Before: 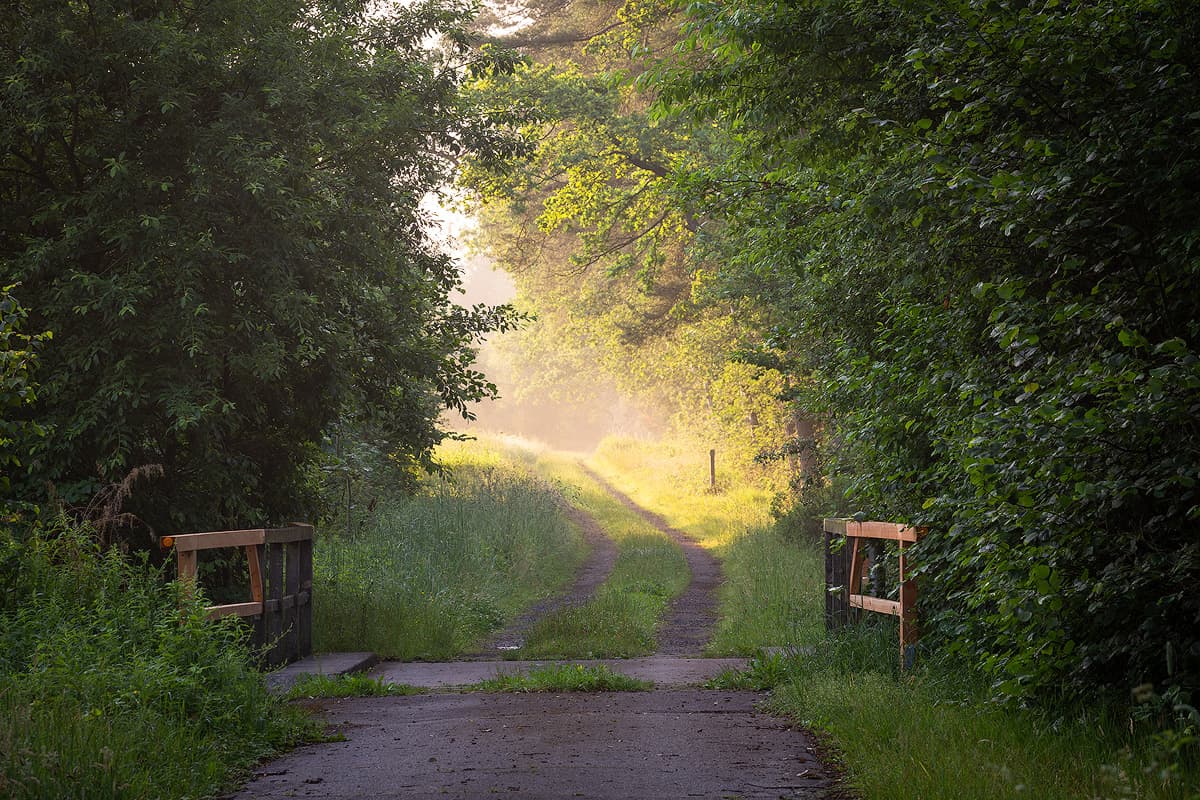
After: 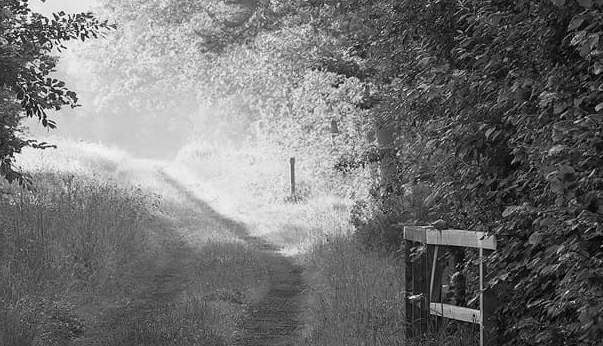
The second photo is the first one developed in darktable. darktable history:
crop: left 35.03%, top 36.625%, right 14.663%, bottom 20.057%
monochrome: on, module defaults
white balance: red 1, blue 1
